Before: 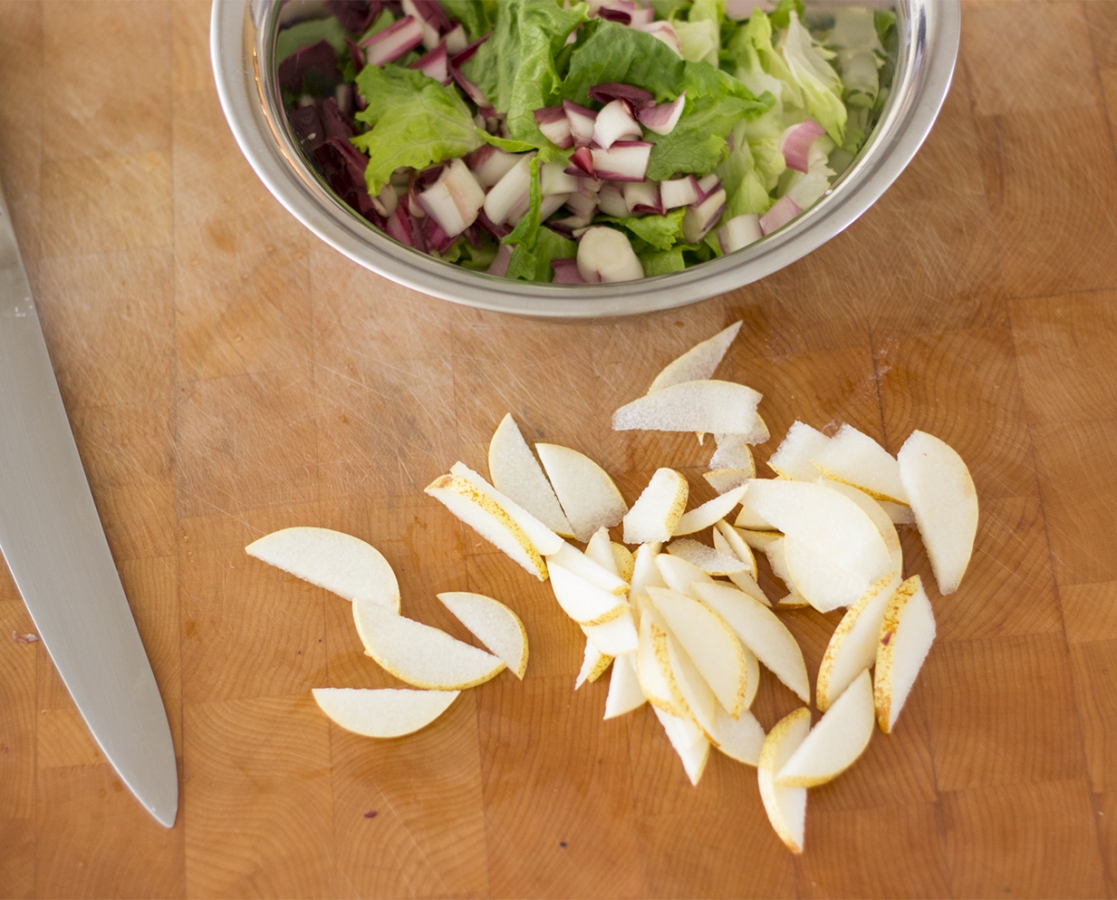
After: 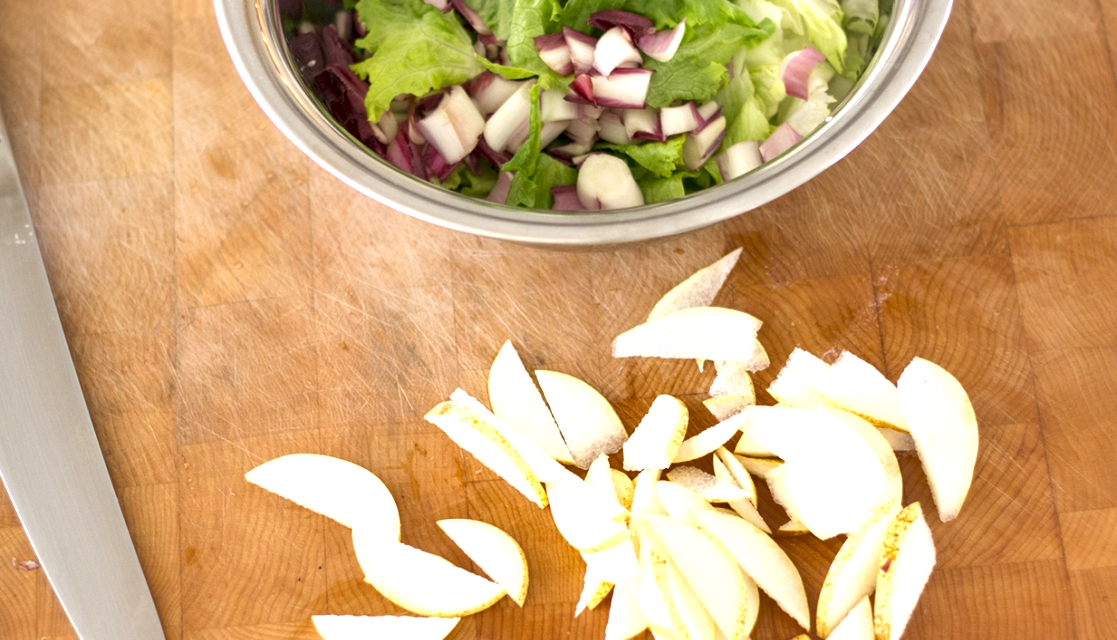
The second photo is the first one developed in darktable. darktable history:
tone equalizer: -8 EV -0.757 EV, -7 EV -0.7 EV, -6 EV -0.582 EV, -5 EV -0.363 EV, -3 EV 0.404 EV, -2 EV 0.6 EV, -1 EV 0.682 EV, +0 EV 0.728 EV, smoothing diameter 24.96%, edges refinement/feathering 6.29, preserve details guided filter
shadows and highlights: shadows 35.08, highlights -34.79, soften with gaussian
local contrast: highlights 104%, shadows 98%, detail 119%, midtone range 0.2
crop and rotate: top 8.122%, bottom 20.664%
